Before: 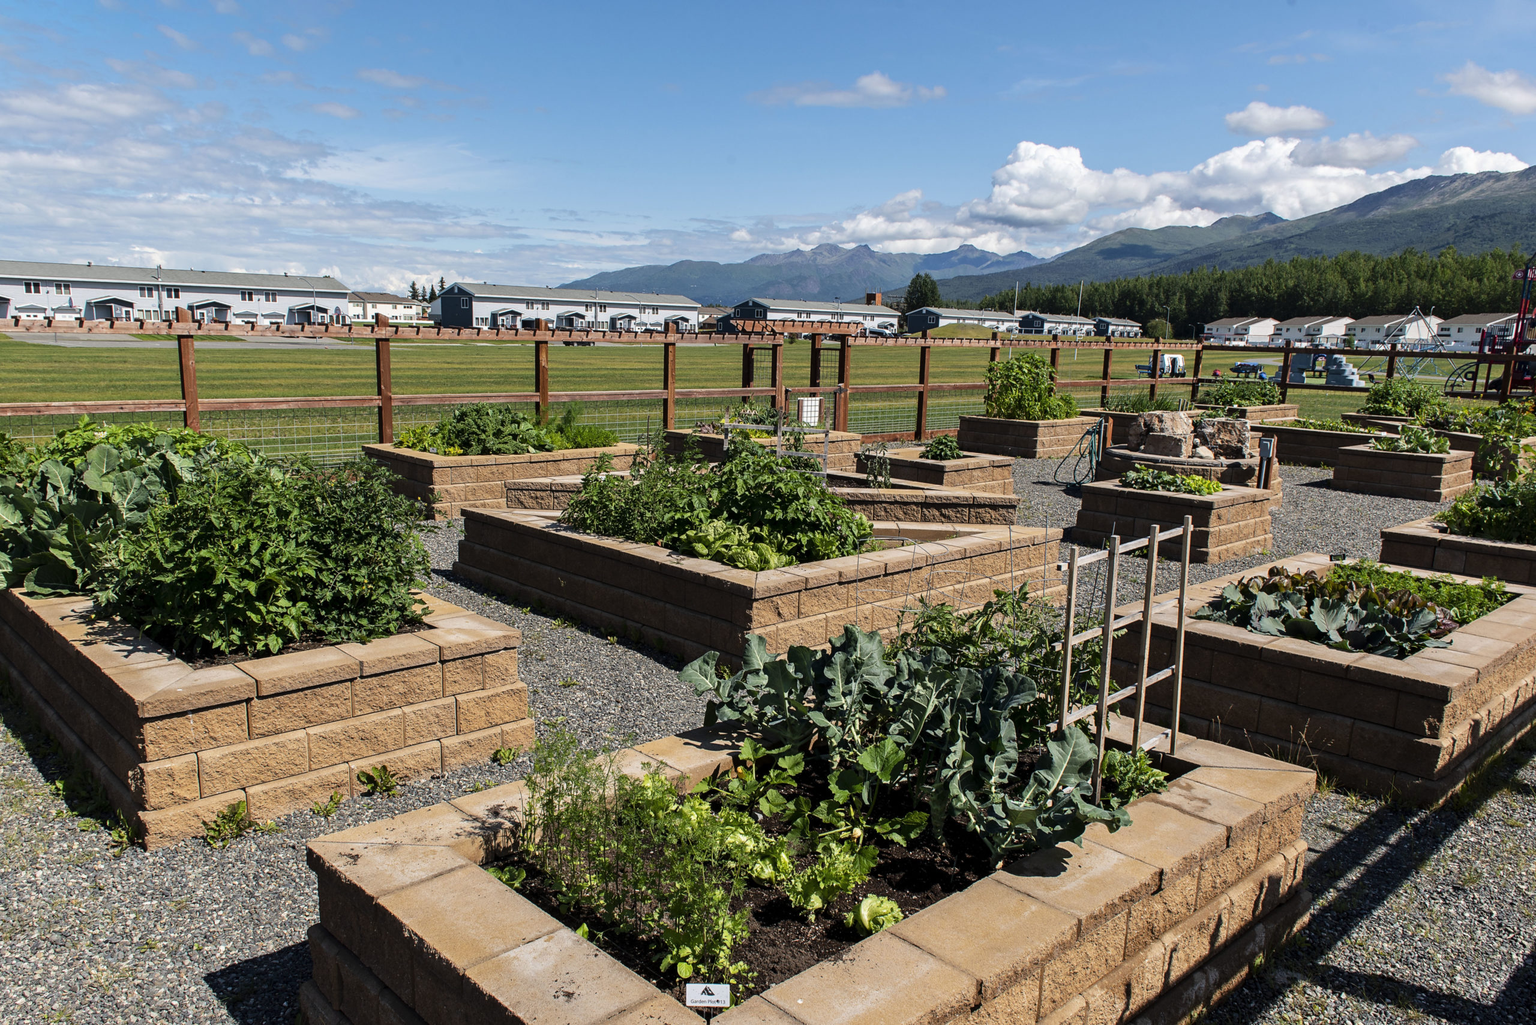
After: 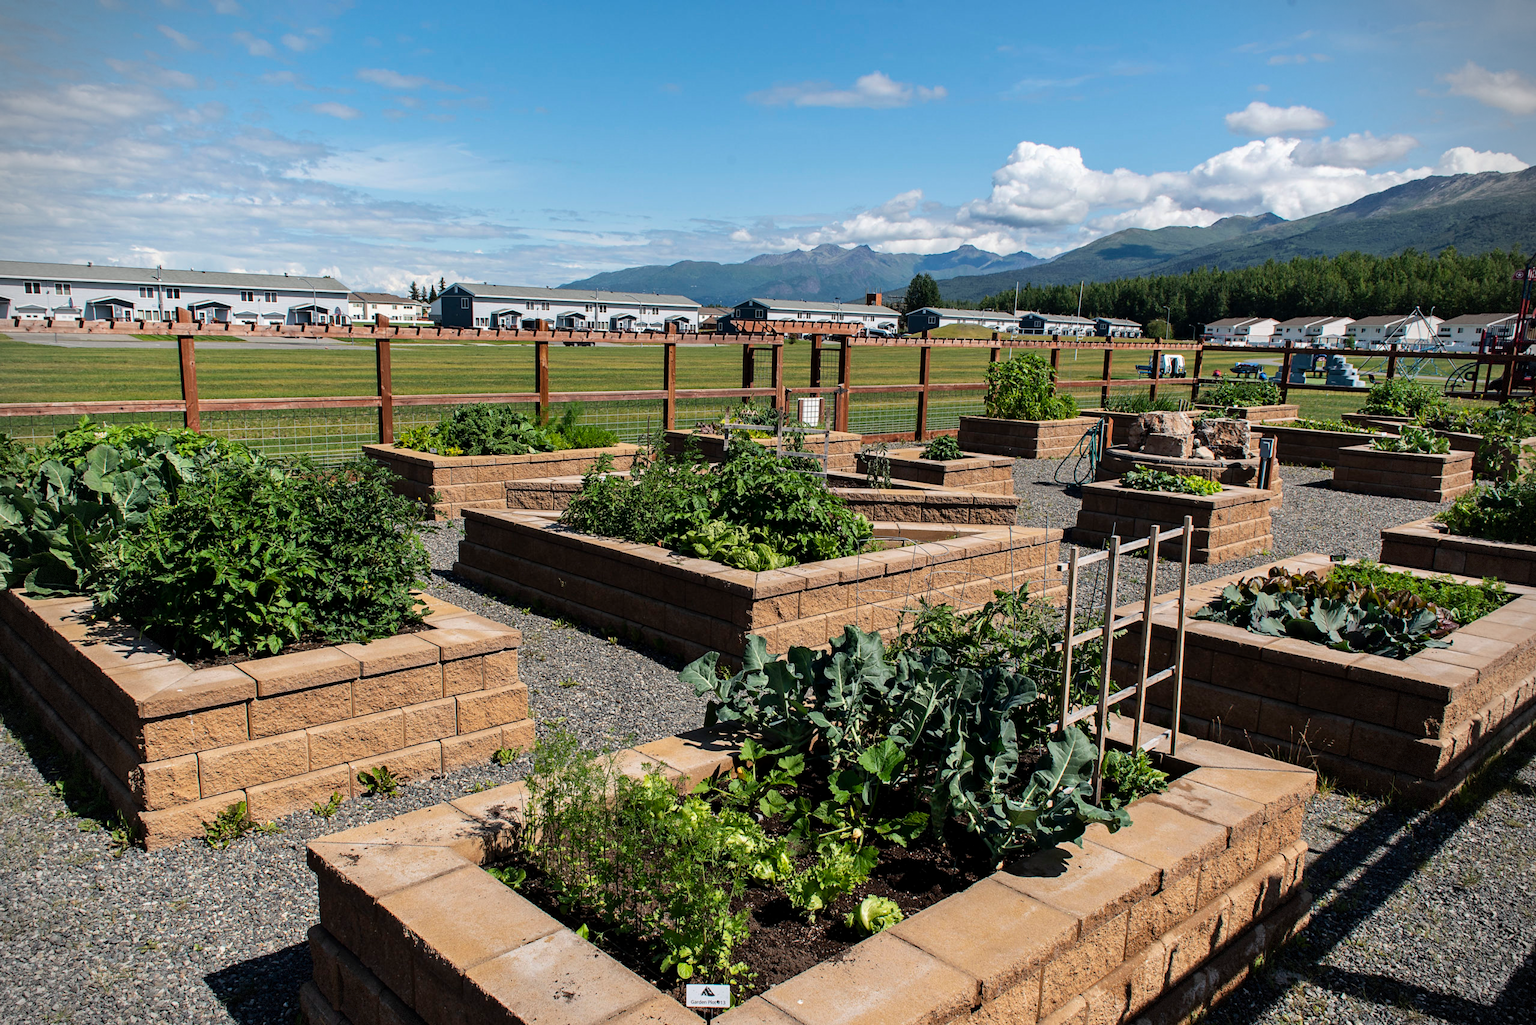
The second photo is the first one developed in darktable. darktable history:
vignetting: dithering 8-bit output, unbound false
